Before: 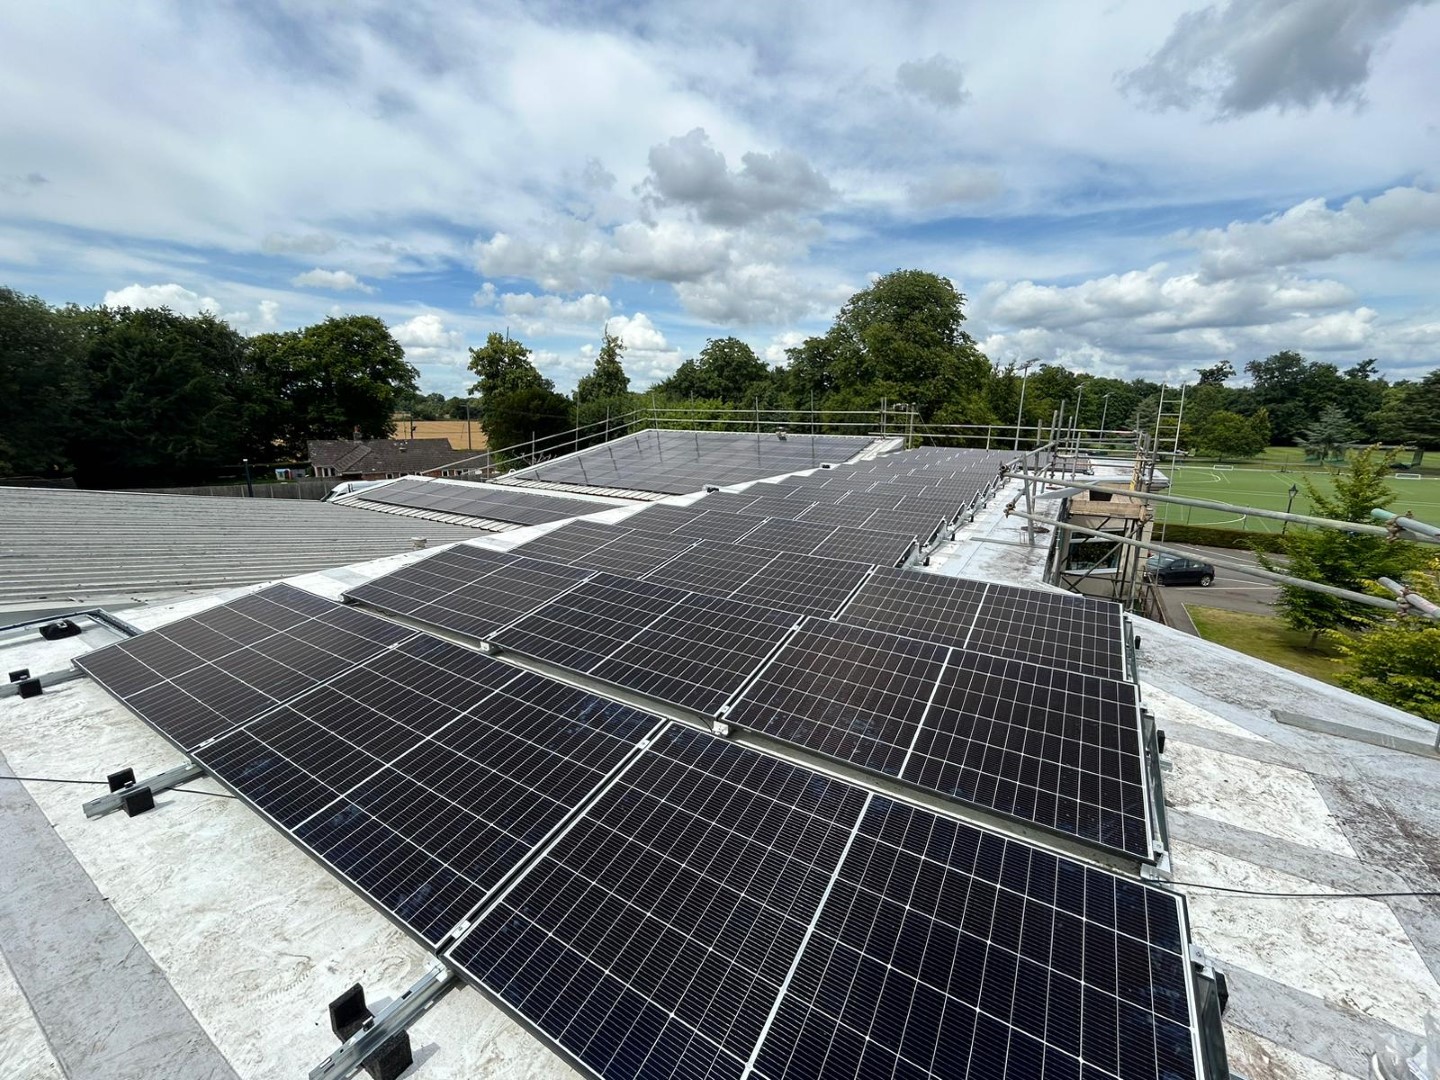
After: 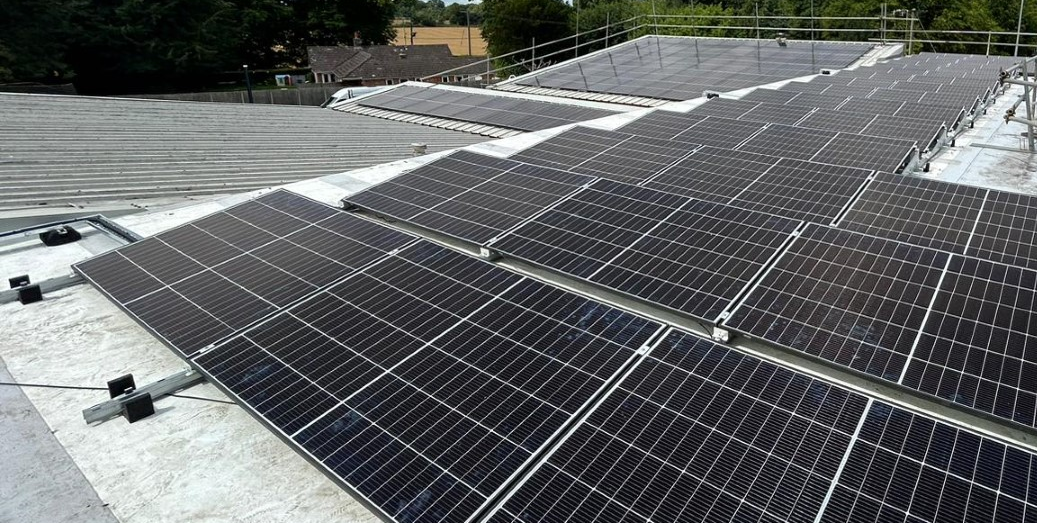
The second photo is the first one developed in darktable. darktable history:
crop: top 36.498%, right 27.964%, bottom 14.995%
white balance: emerald 1
